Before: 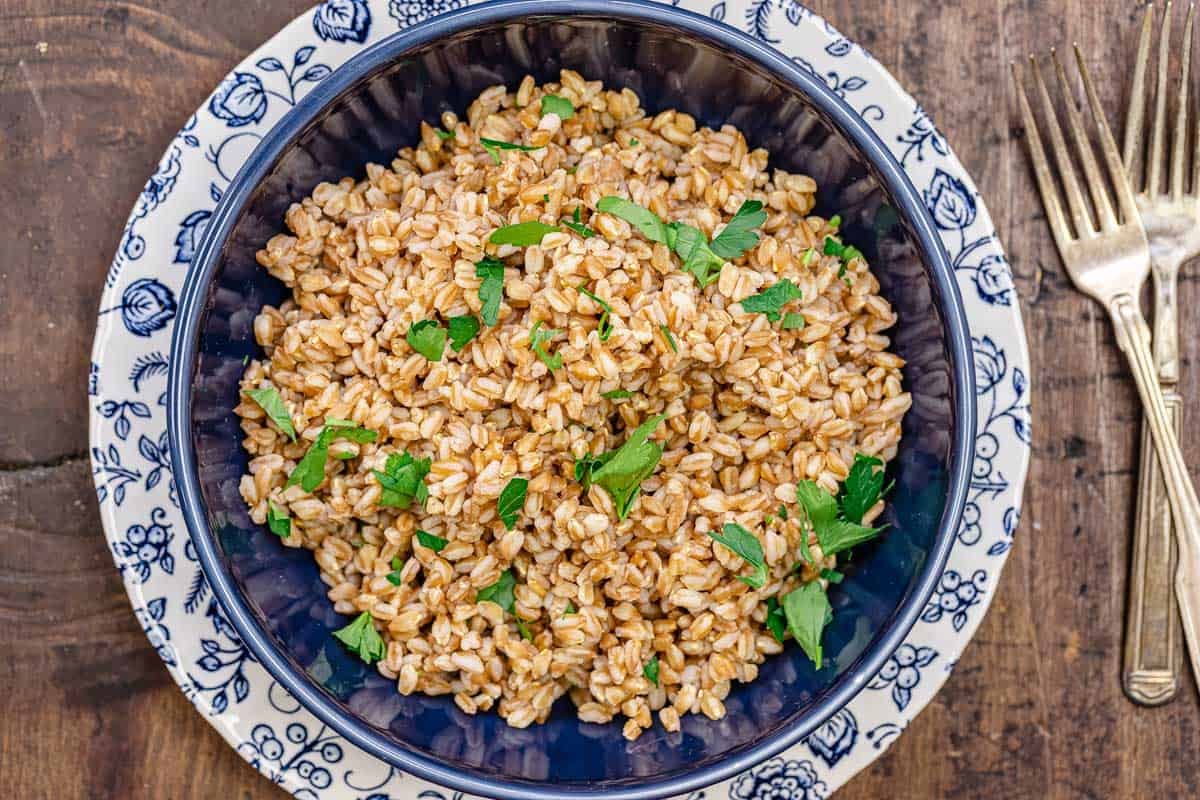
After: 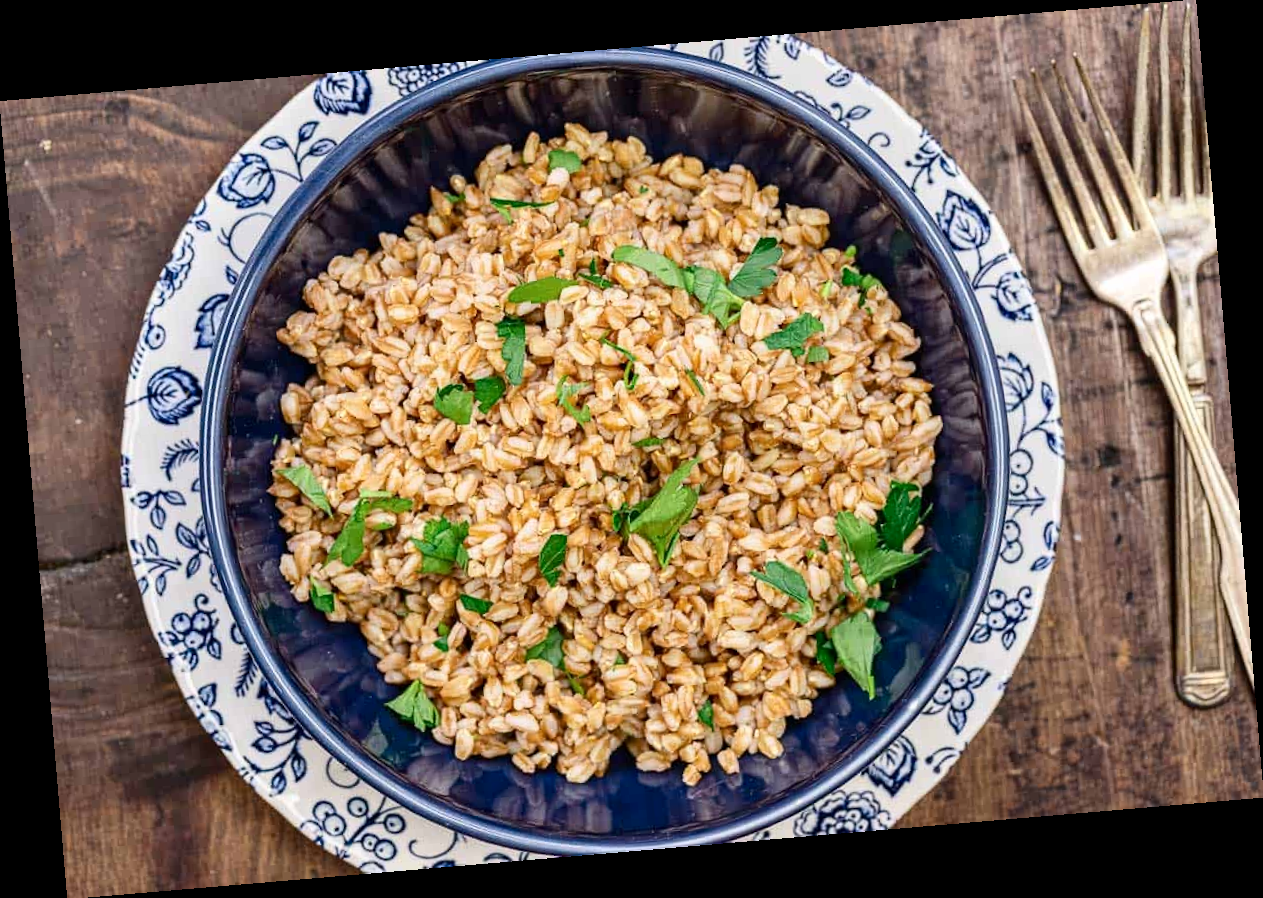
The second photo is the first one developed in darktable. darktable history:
contrast brightness saturation: contrast 0.14
rotate and perspective: rotation -4.86°, automatic cropping off
